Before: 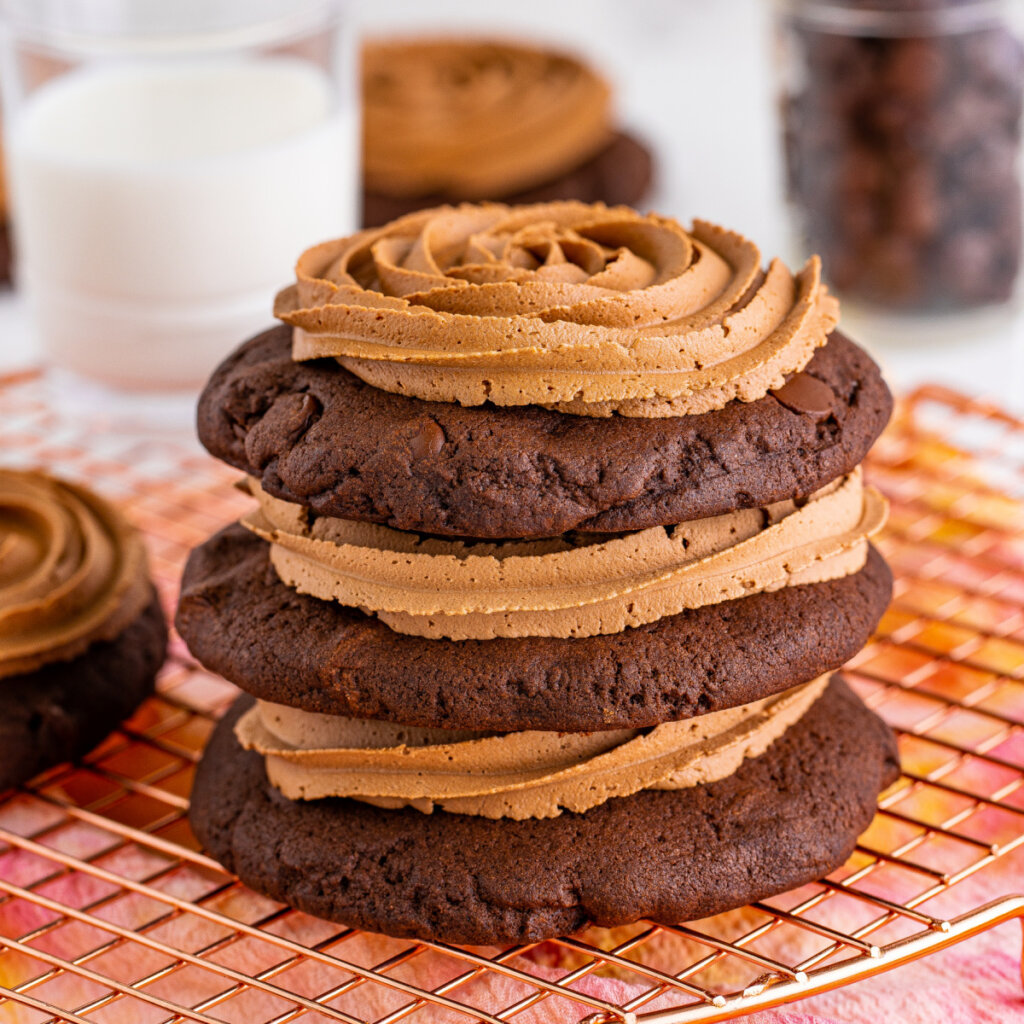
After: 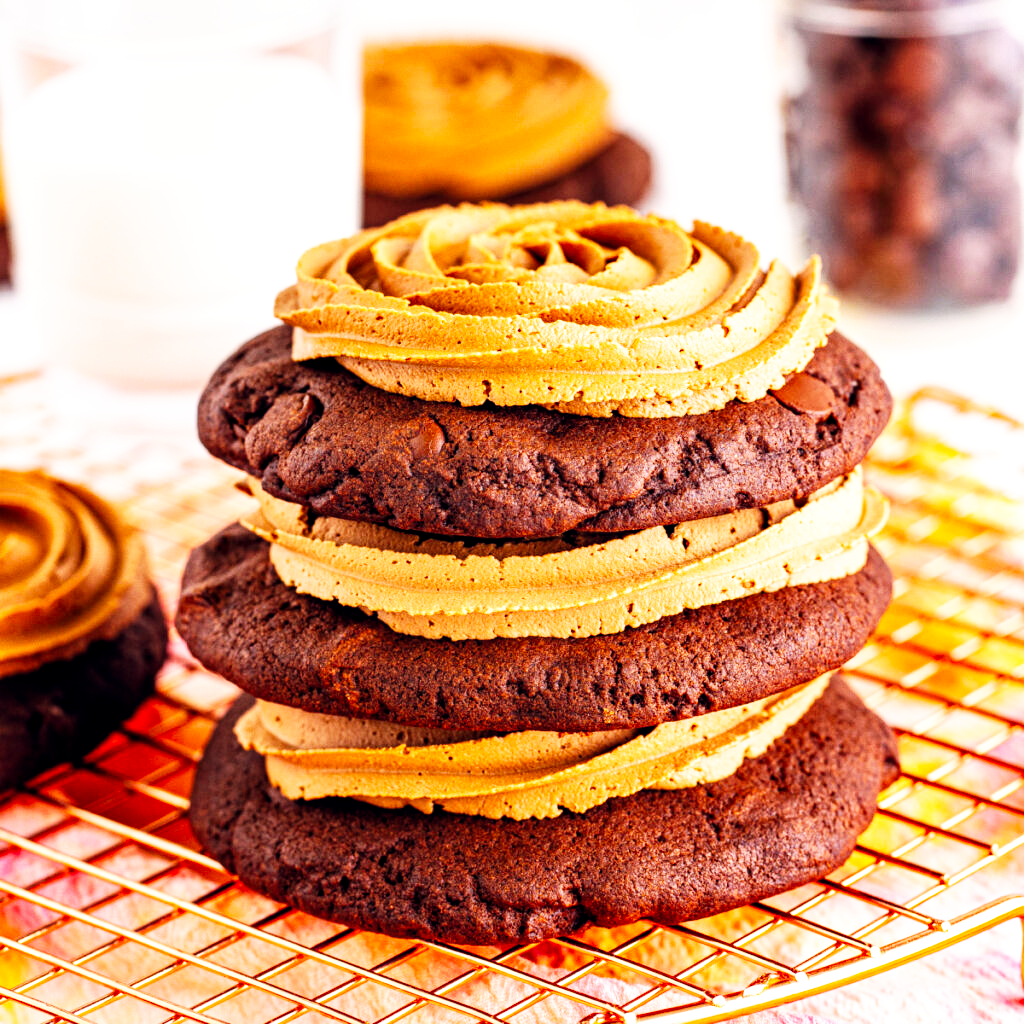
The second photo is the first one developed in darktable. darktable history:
base curve: curves: ch0 [(0, 0) (0.007, 0.004) (0.027, 0.03) (0.046, 0.07) (0.207, 0.54) (0.442, 0.872) (0.673, 0.972) (1, 1)], preserve colors none
local contrast: highlights 100%, shadows 100%, detail 120%, midtone range 0.2
color balance rgb: shadows lift › hue 87.51°, highlights gain › chroma 1.62%, highlights gain › hue 55.1°, global offset › chroma 0.06%, global offset › hue 253.66°, linear chroma grading › global chroma 0.5%, perceptual saturation grading › global saturation 9.6%
